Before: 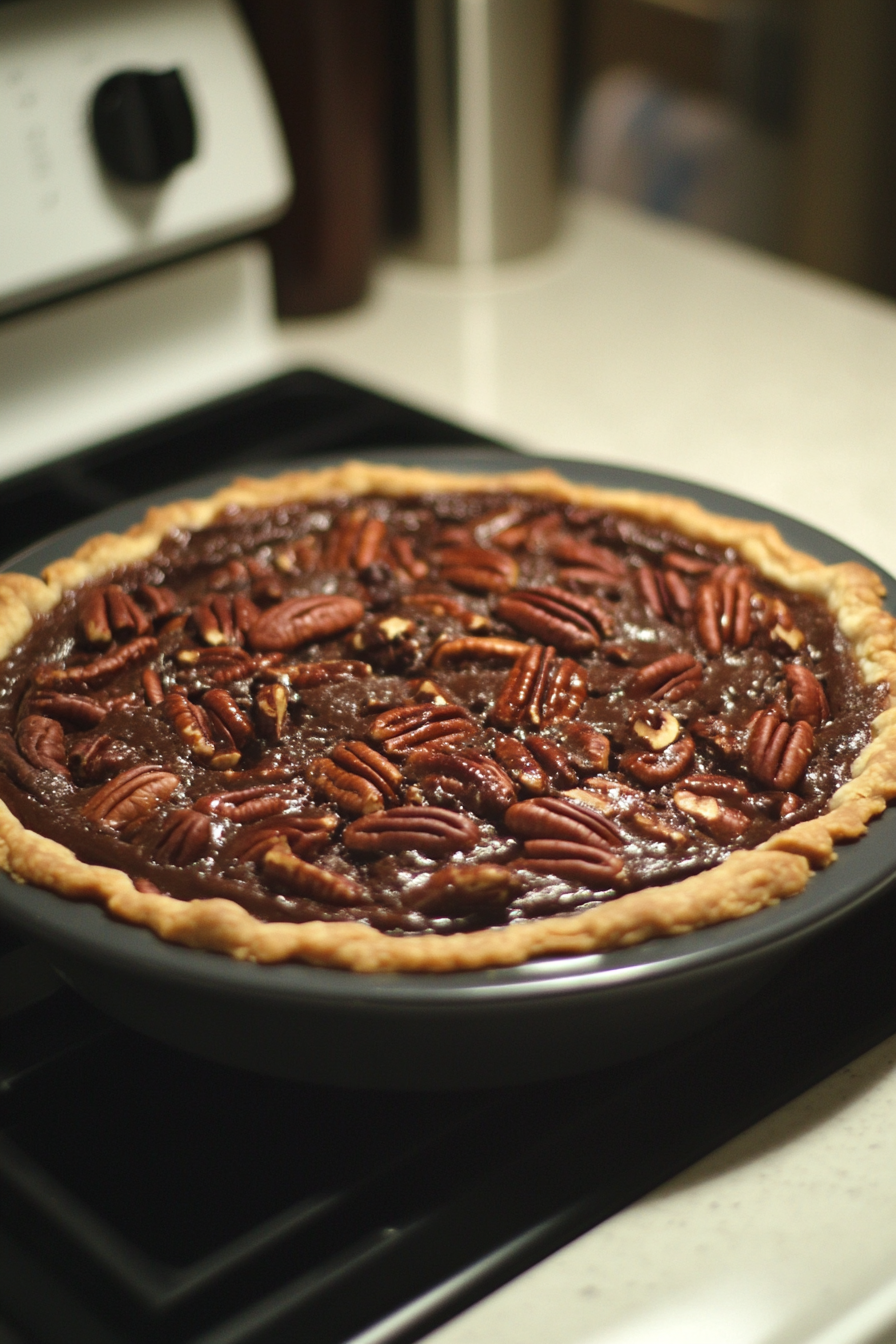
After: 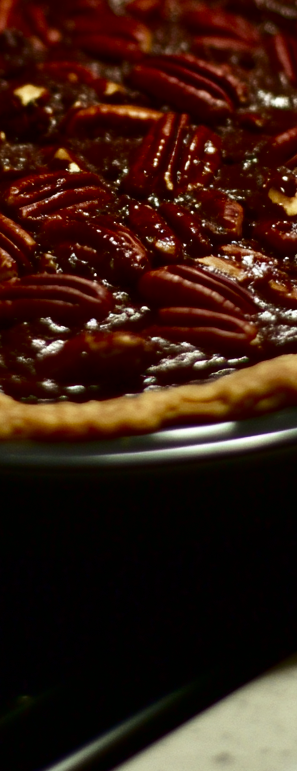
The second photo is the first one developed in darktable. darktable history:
crop: left 40.894%, top 39.665%, right 25.871%, bottom 2.961%
contrast brightness saturation: contrast 0.087, brightness -0.595, saturation 0.175
